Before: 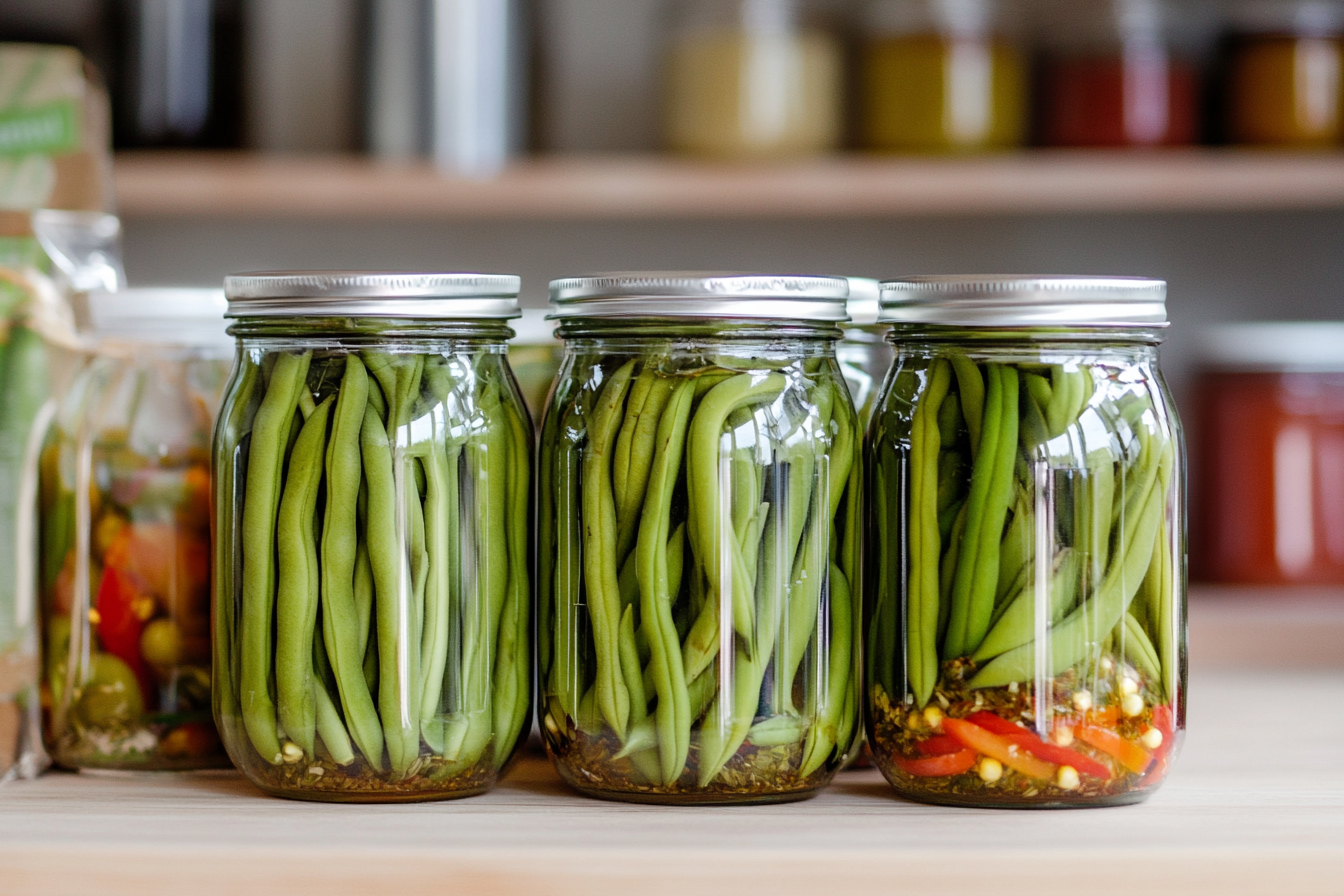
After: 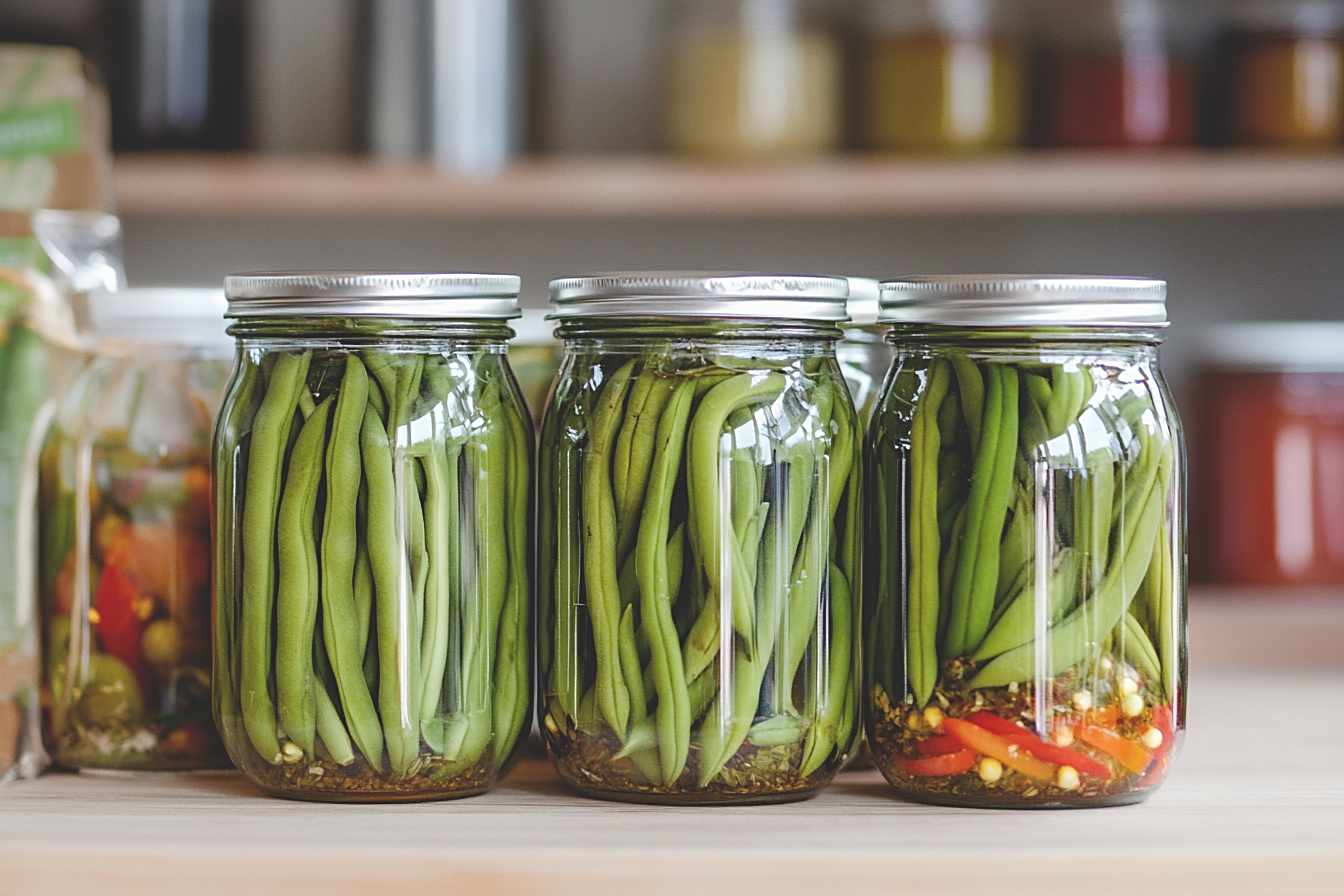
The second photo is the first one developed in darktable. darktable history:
sharpen: on, module defaults
exposure: black level correction -0.023, exposure -0.034 EV, compensate highlight preservation false
